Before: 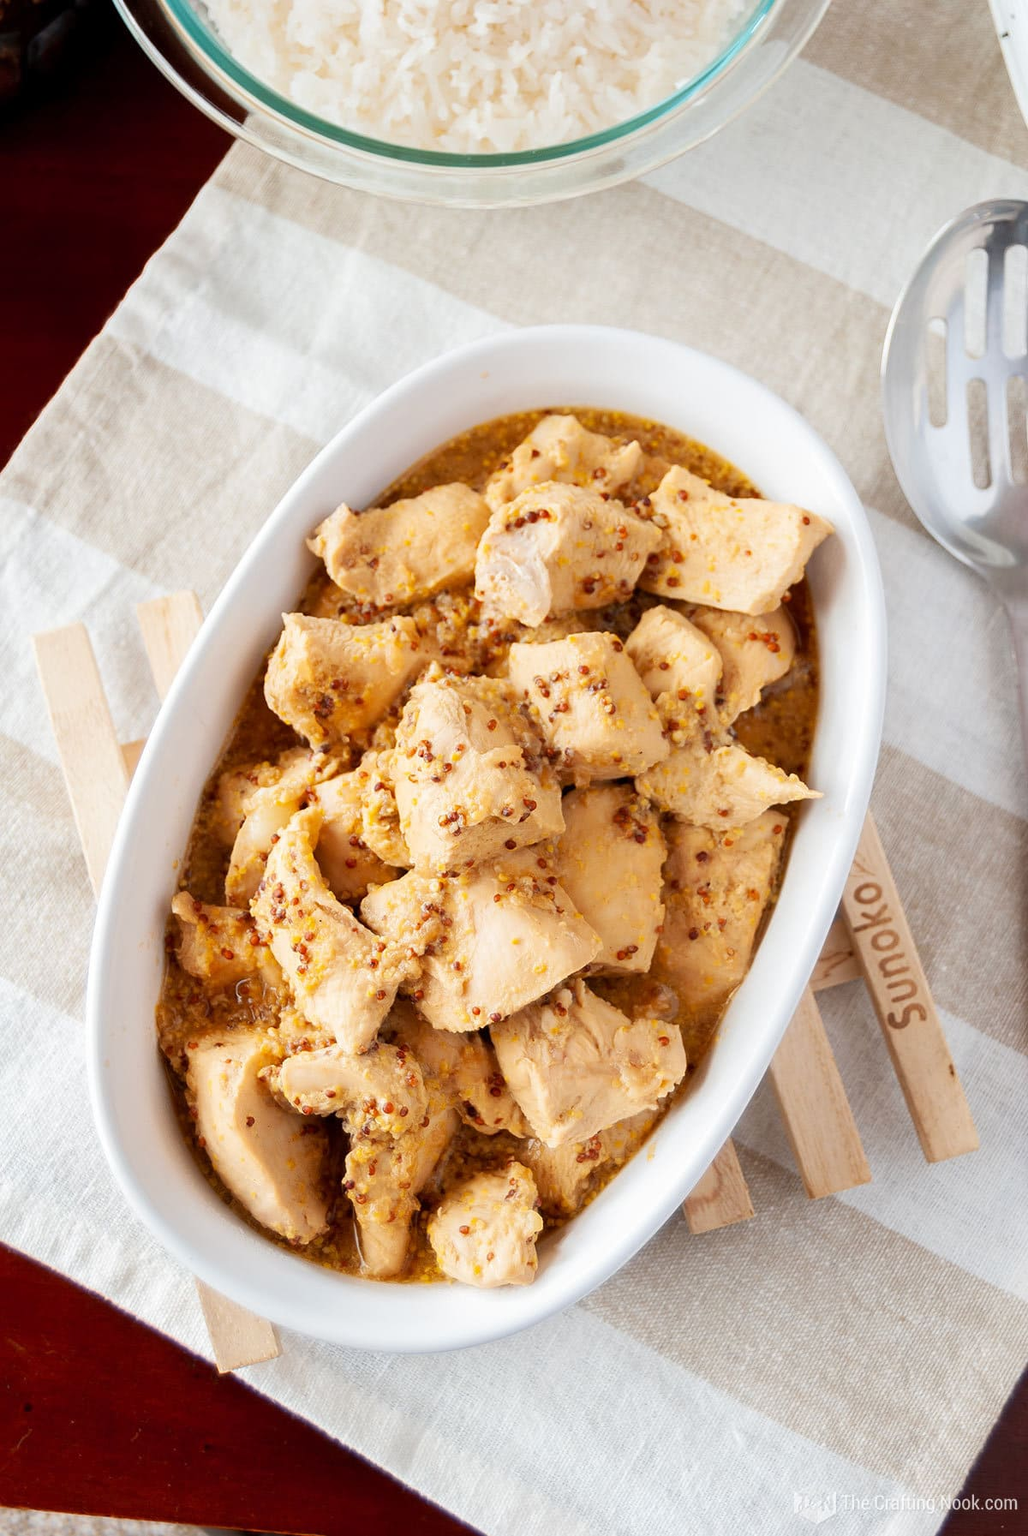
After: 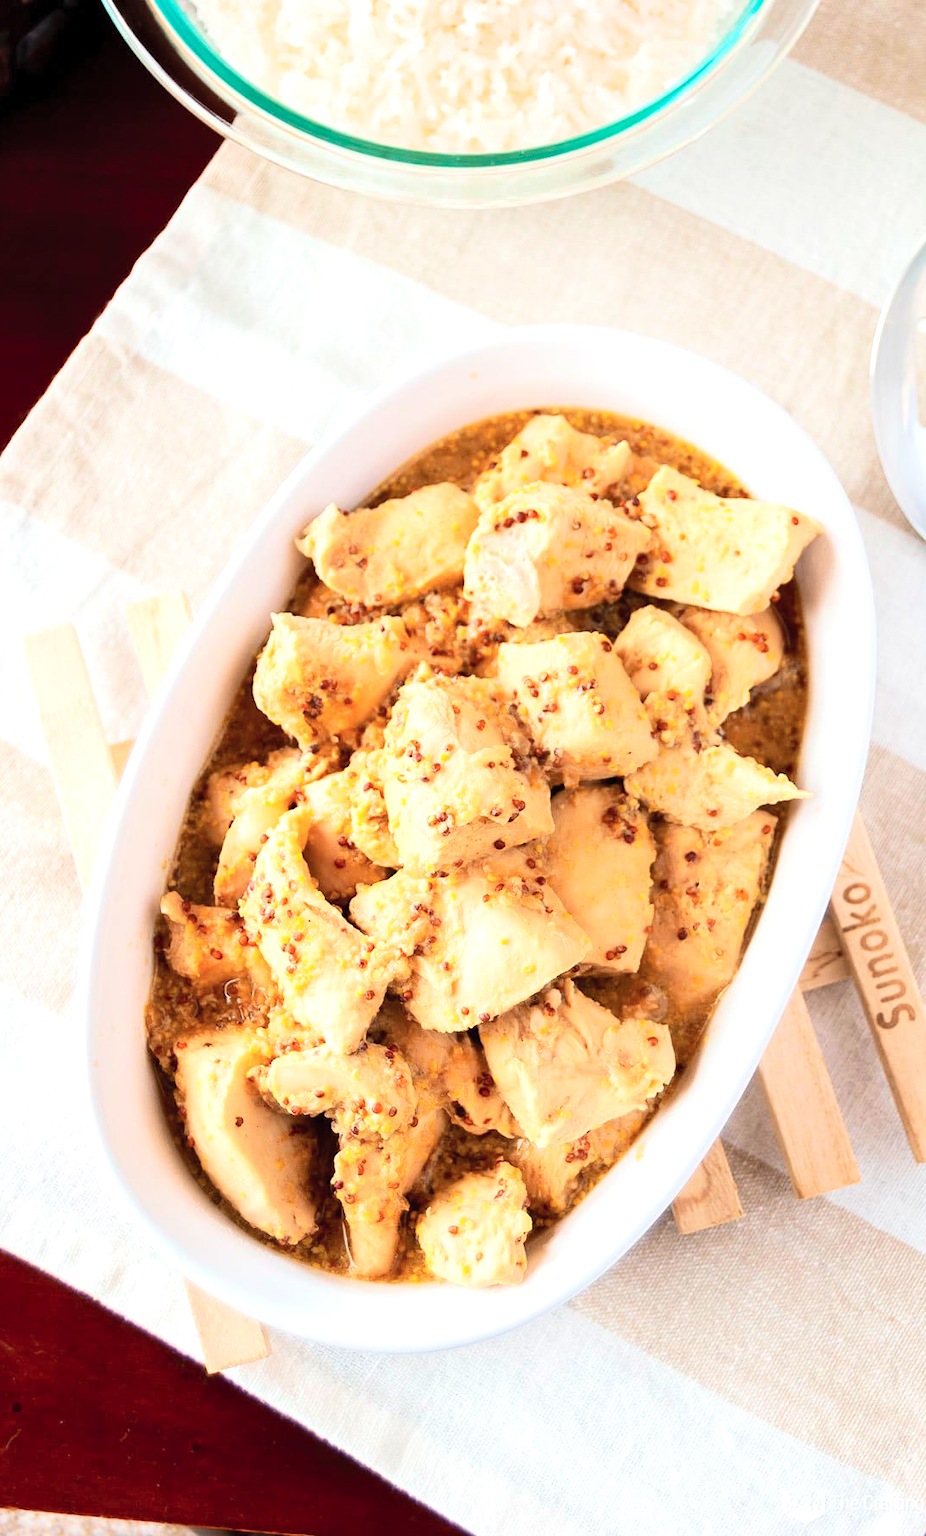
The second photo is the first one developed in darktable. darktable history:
tone curve: curves: ch0 [(0, 0) (0.183, 0.152) (0.571, 0.594) (1, 1)]; ch1 [(0, 0) (0.394, 0.307) (0.5, 0.5) (0.586, 0.597) (0.625, 0.647) (1, 1)]; ch2 [(0, 0) (0.5, 0.5) (0.604, 0.616) (1, 1)], color space Lab, independent channels, preserve colors none
tone equalizer: -8 EV -0.417 EV, -7 EV -0.389 EV, -6 EV -0.333 EV, -5 EV -0.222 EV, -3 EV 0.222 EV, -2 EV 0.333 EV, -1 EV 0.389 EV, +0 EV 0.417 EV, edges refinement/feathering 500, mask exposure compensation -1.57 EV, preserve details no
contrast brightness saturation: contrast 0.14, brightness 0.21
velvia: on, module defaults
crop and rotate: left 1.088%, right 8.807%
